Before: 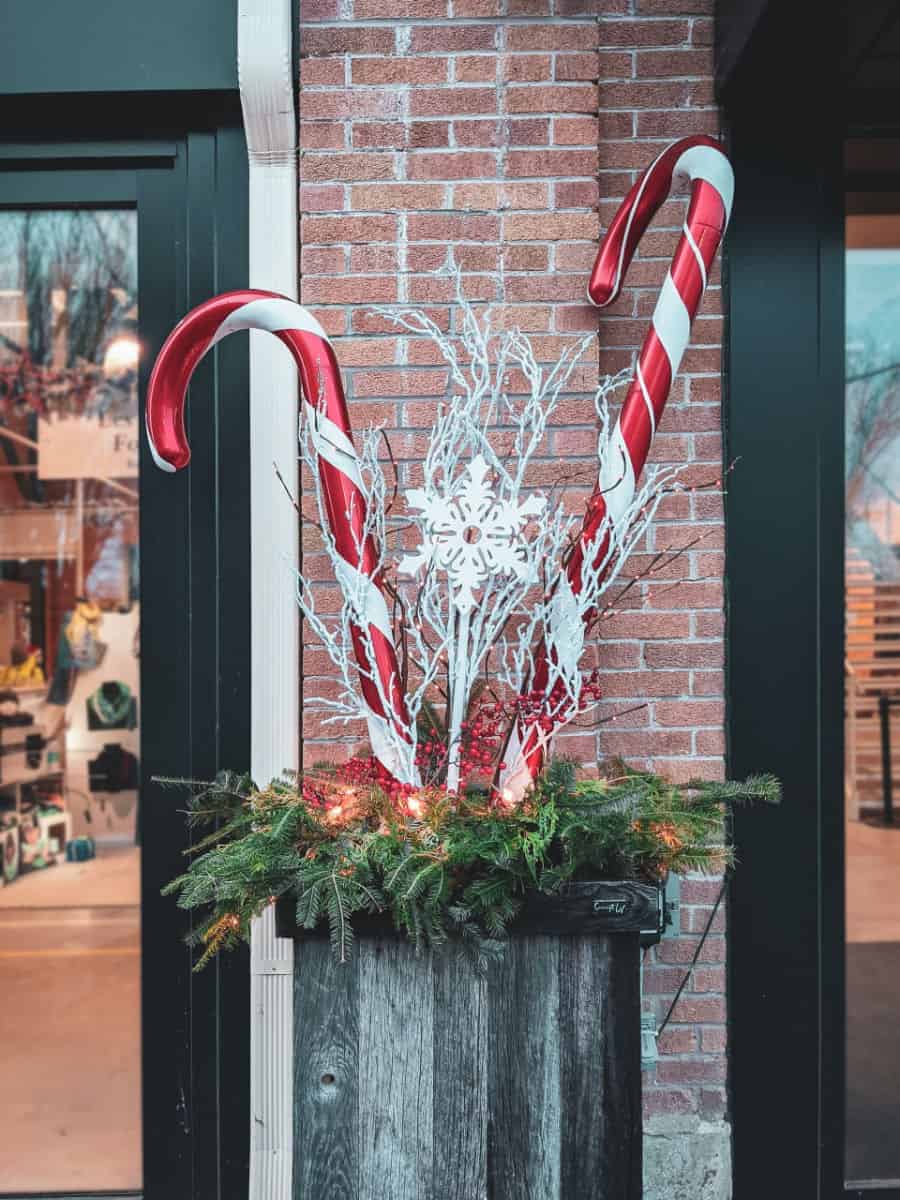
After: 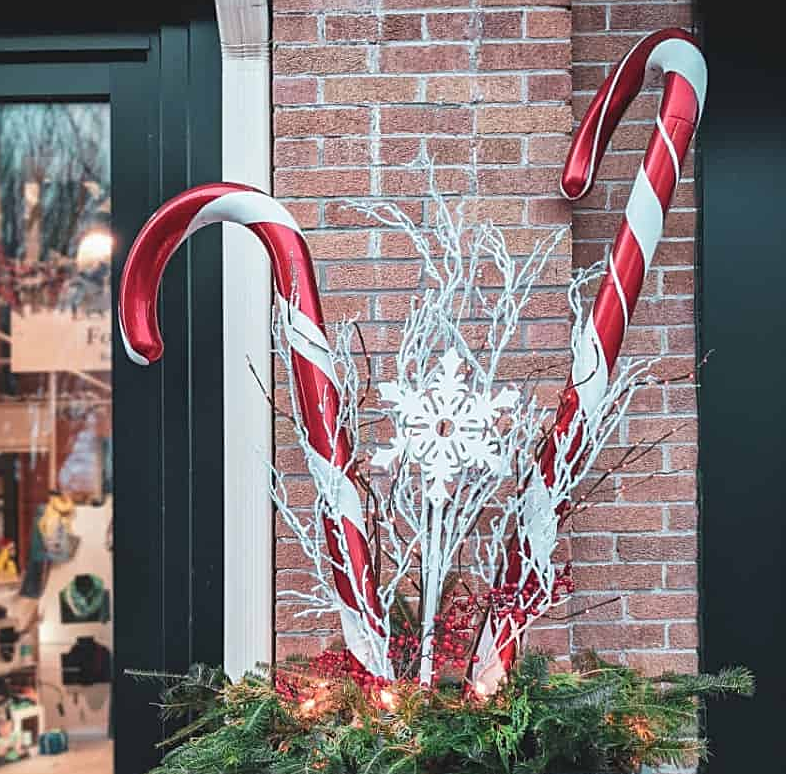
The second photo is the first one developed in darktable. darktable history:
crop: left 3.015%, top 8.969%, right 9.647%, bottom 26.457%
sharpen: on, module defaults
